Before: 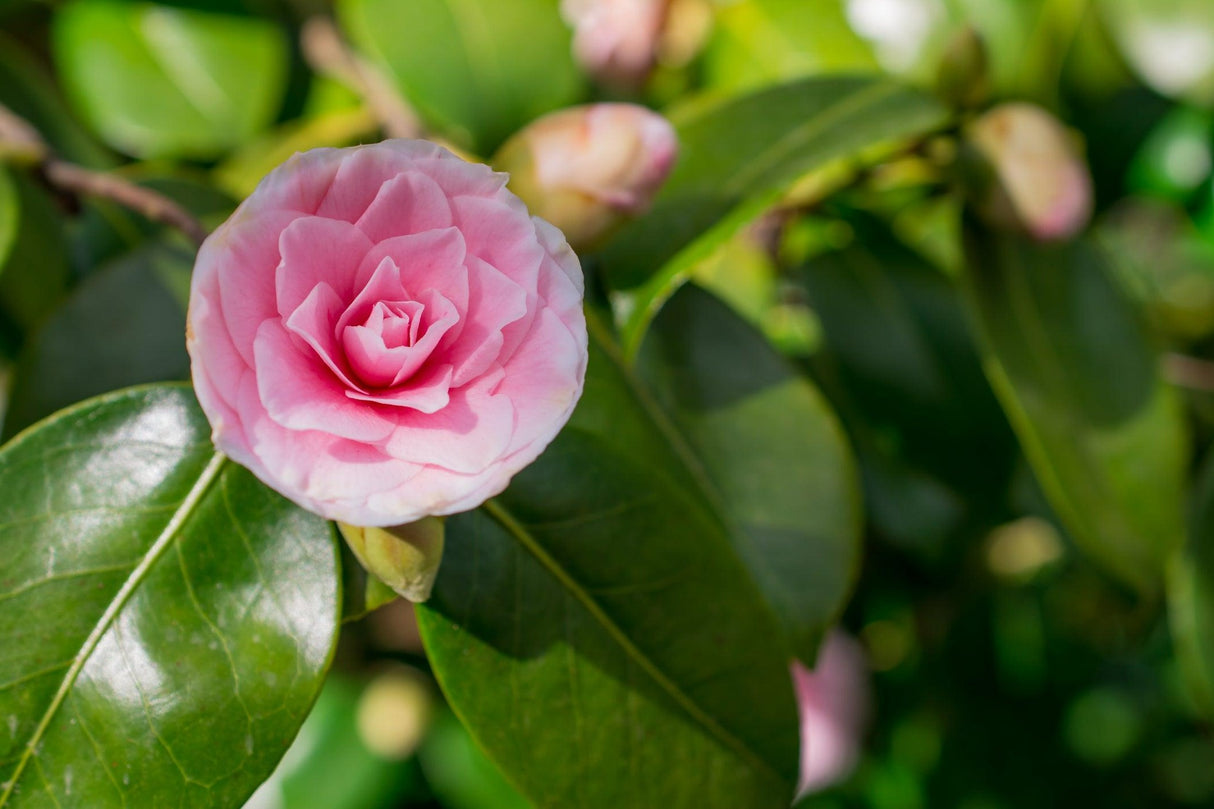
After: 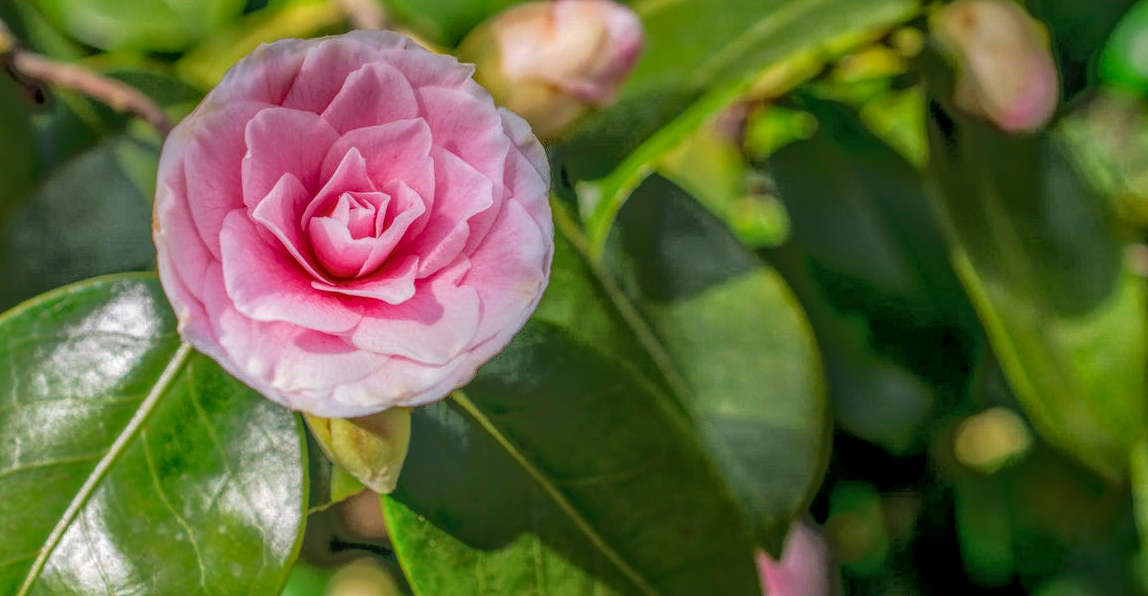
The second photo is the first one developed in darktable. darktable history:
exposure: exposure 0.152 EV, compensate highlight preservation false
local contrast: highlights 20%, shadows 26%, detail 200%, midtone range 0.2
tone equalizer: -7 EV -0.641 EV, -6 EV 0.978 EV, -5 EV -0.462 EV, -4 EV 0.434 EV, -3 EV 0.421 EV, -2 EV 0.148 EV, -1 EV -0.139 EV, +0 EV -0.394 EV, mask exposure compensation -0.502 EV
crop and rotate: left 2.871%, top 13.56%, right 2.522%, bottom 12.715%
